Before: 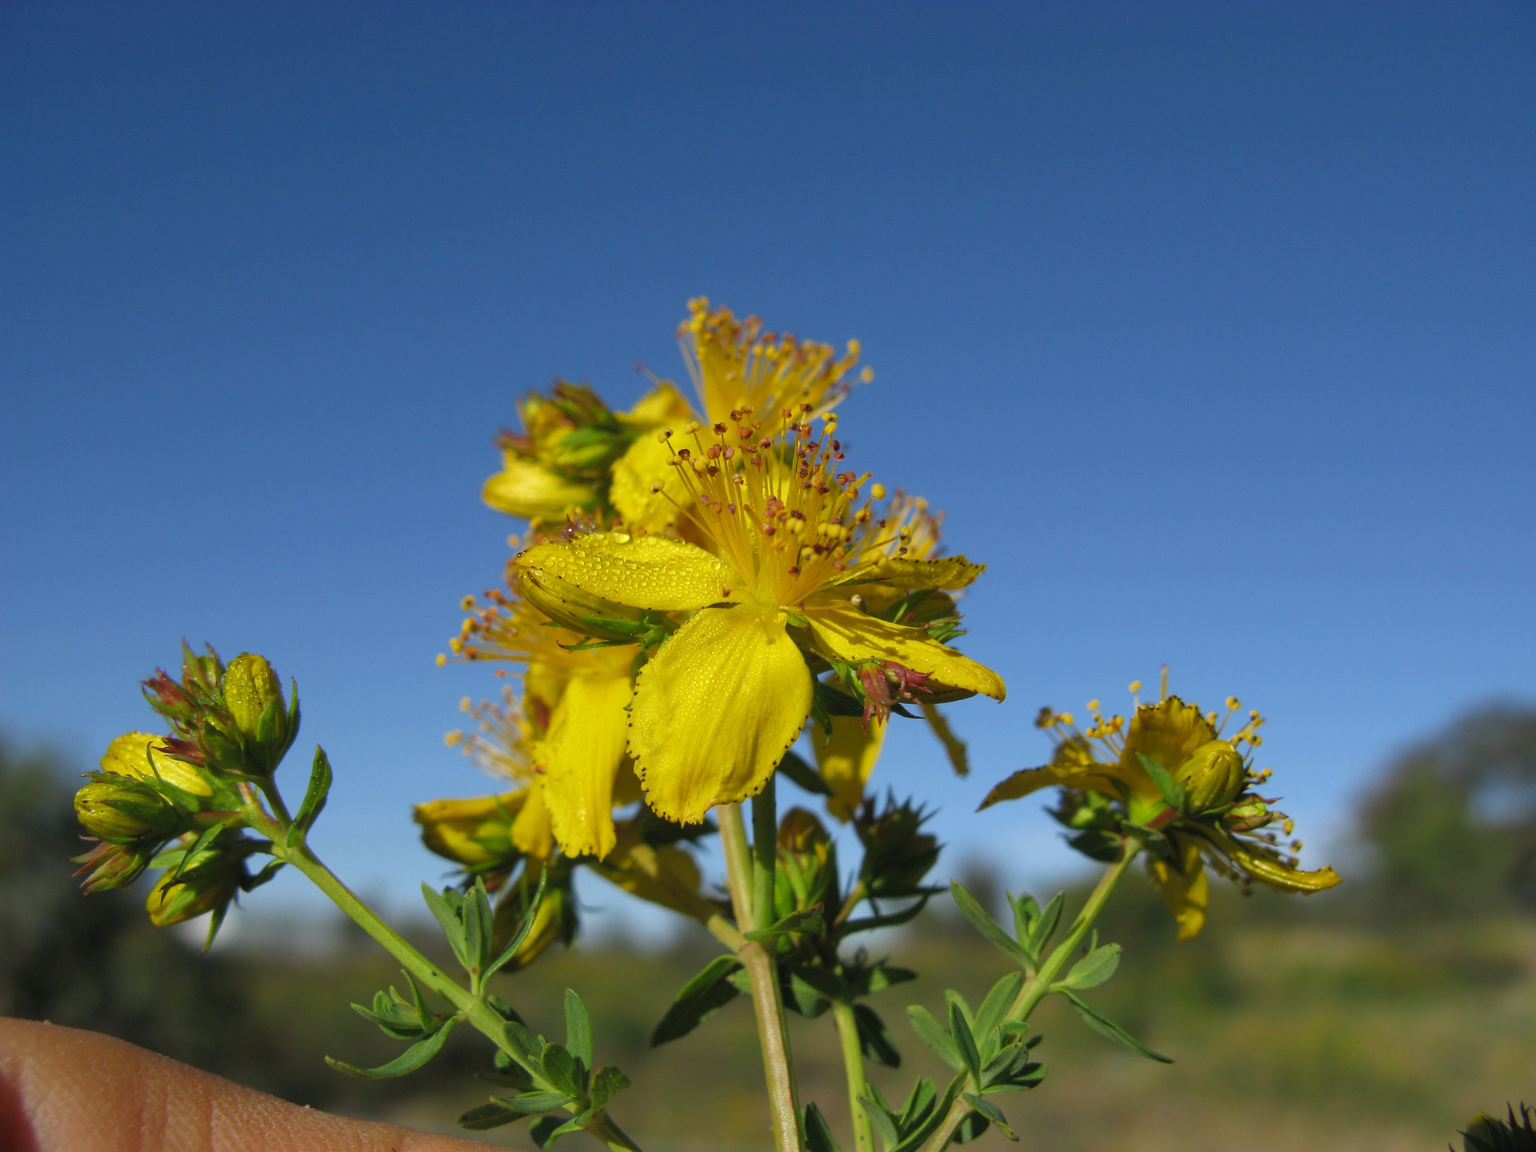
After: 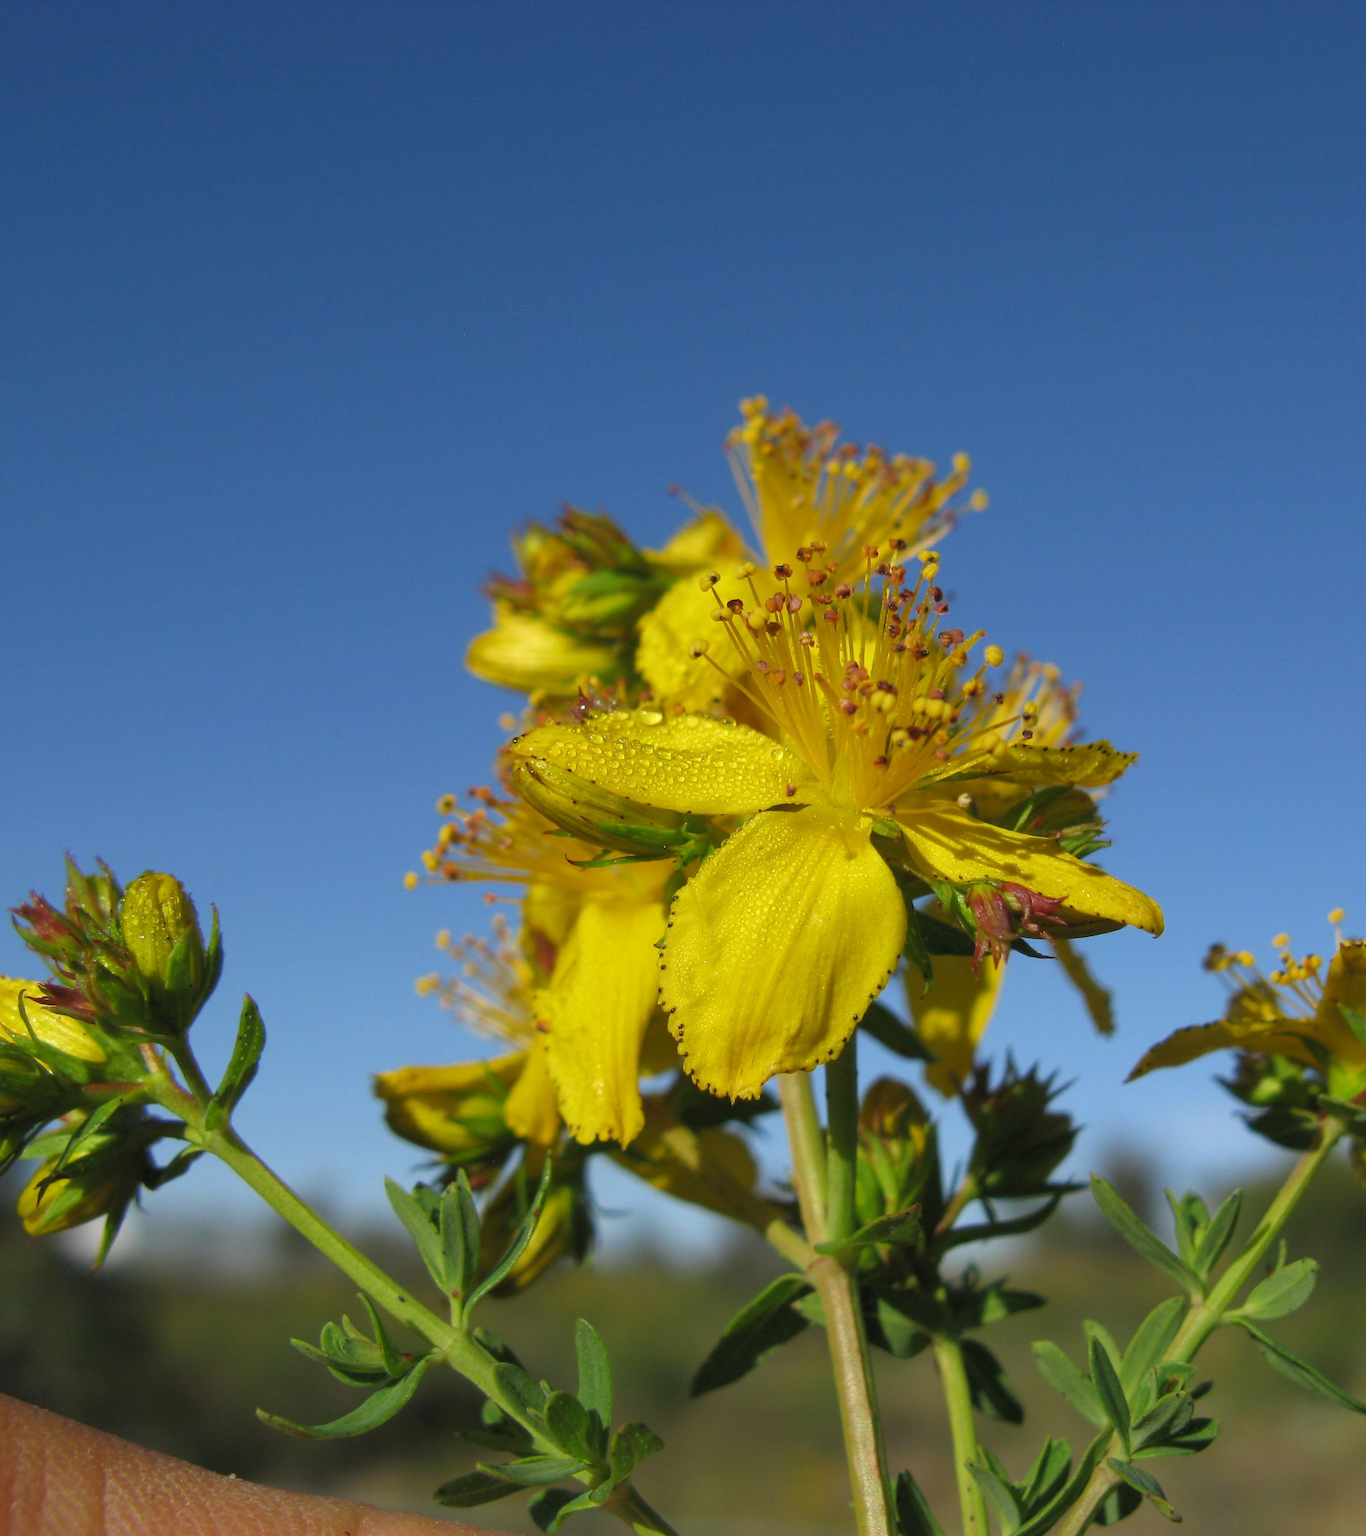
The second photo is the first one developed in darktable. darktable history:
crop and rotate: left 8.681%, right 24.573%
